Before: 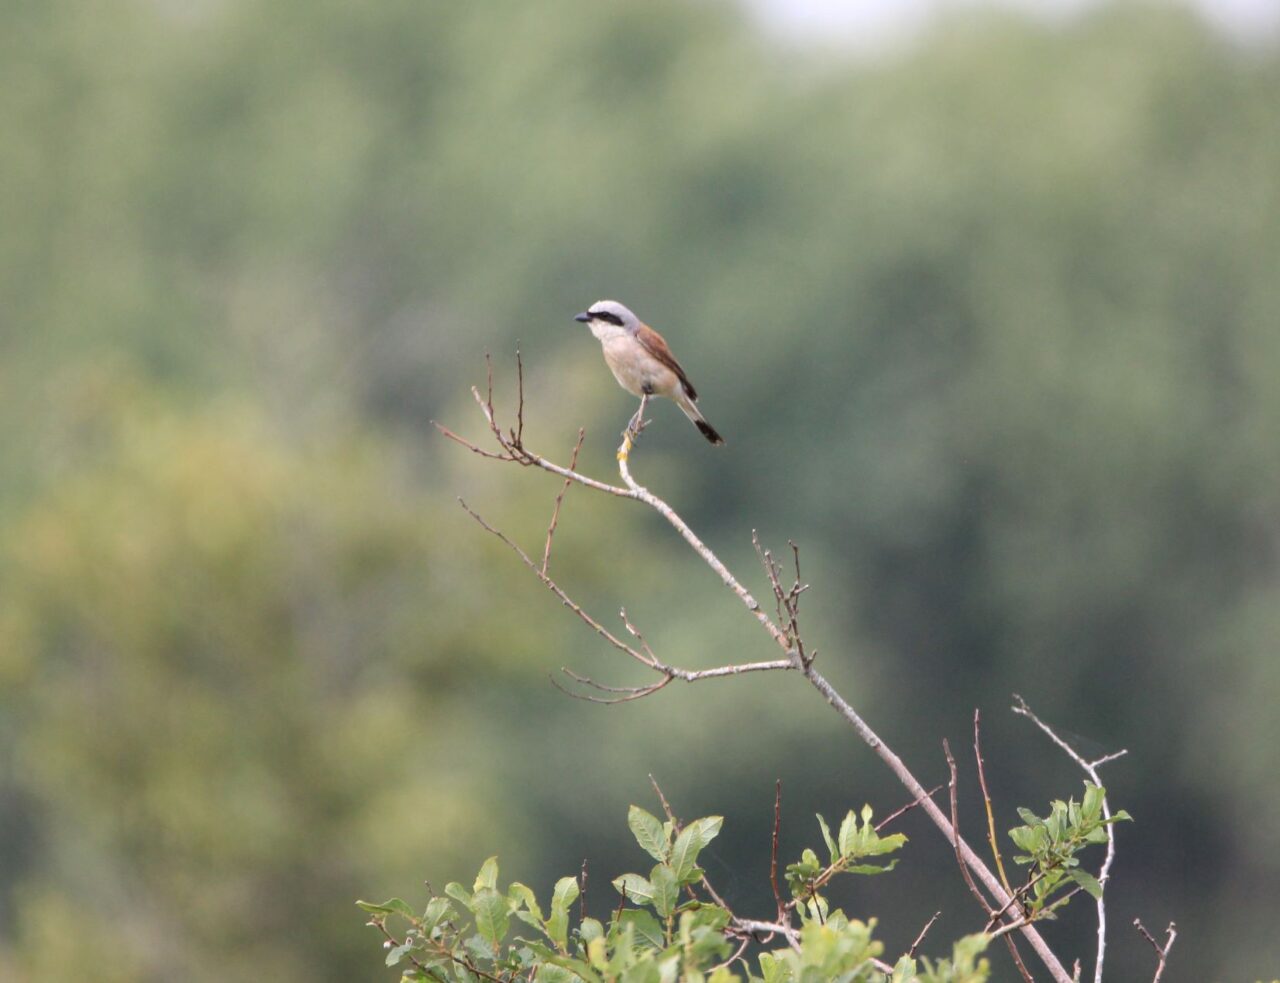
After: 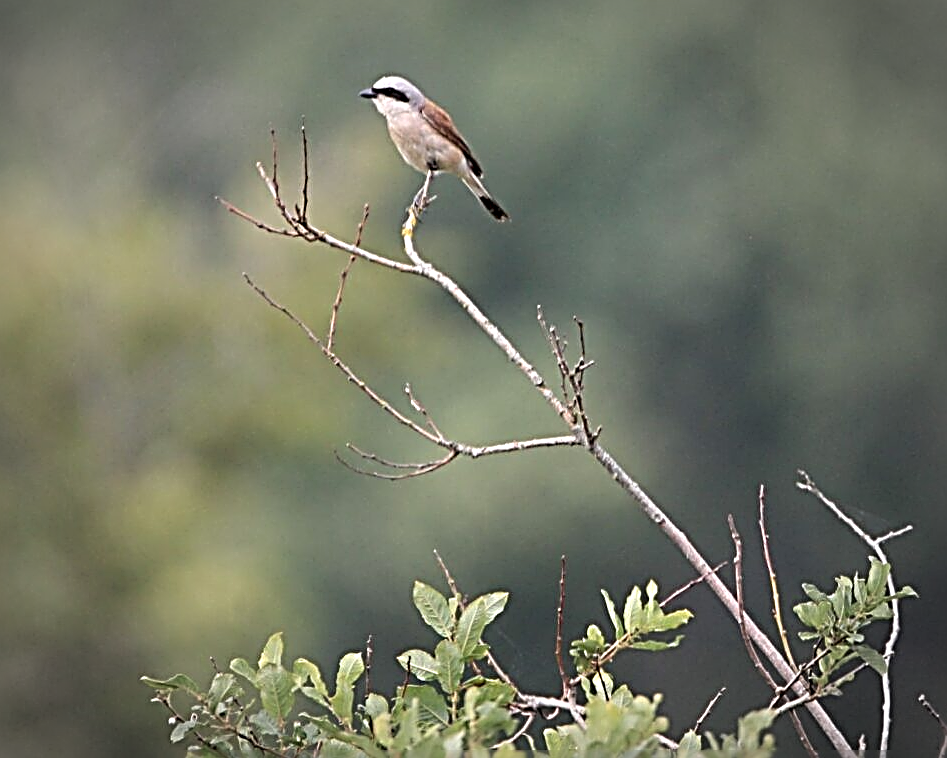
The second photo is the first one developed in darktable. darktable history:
crop: left 16.871%, top 22.857%, right 9.116%
vignetting: automatic ratio true
sharpen: radius 3.158, amount 1.731
